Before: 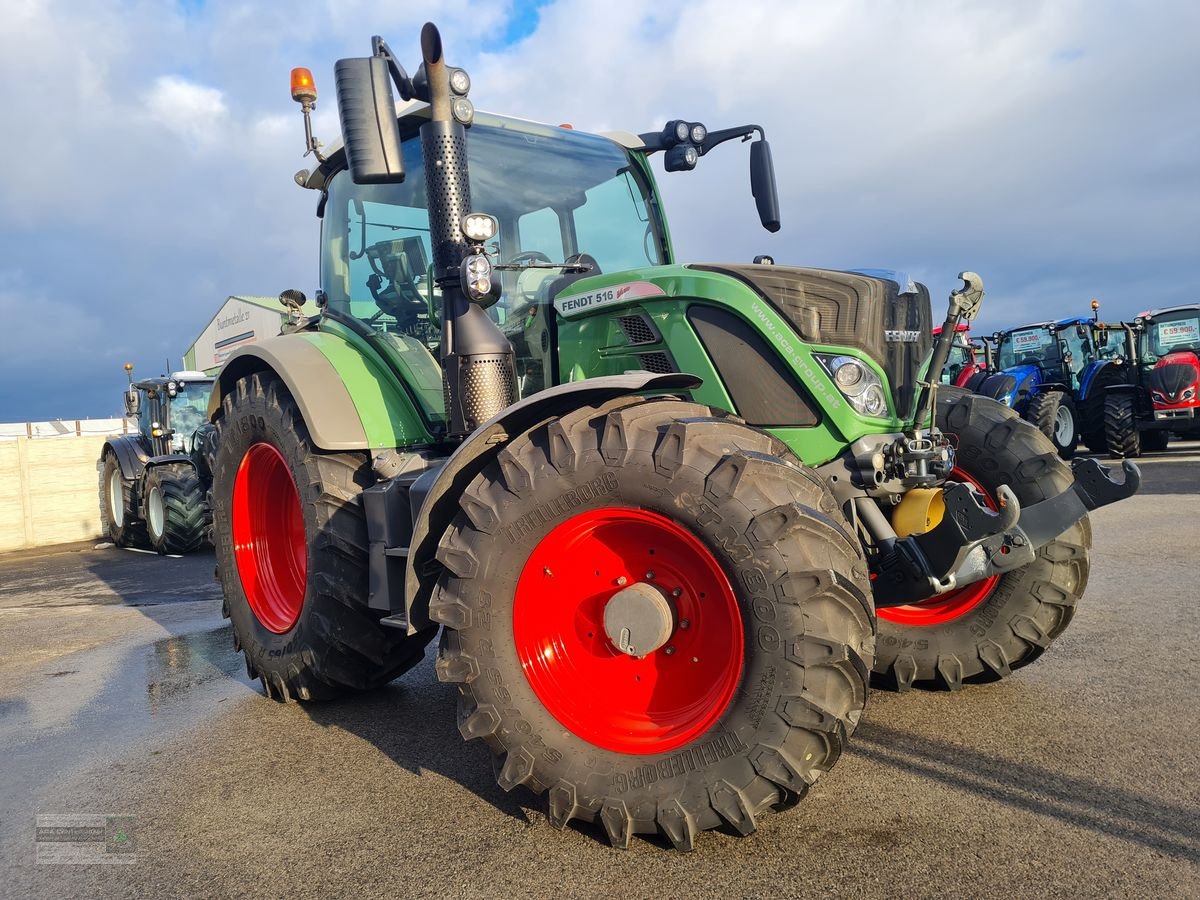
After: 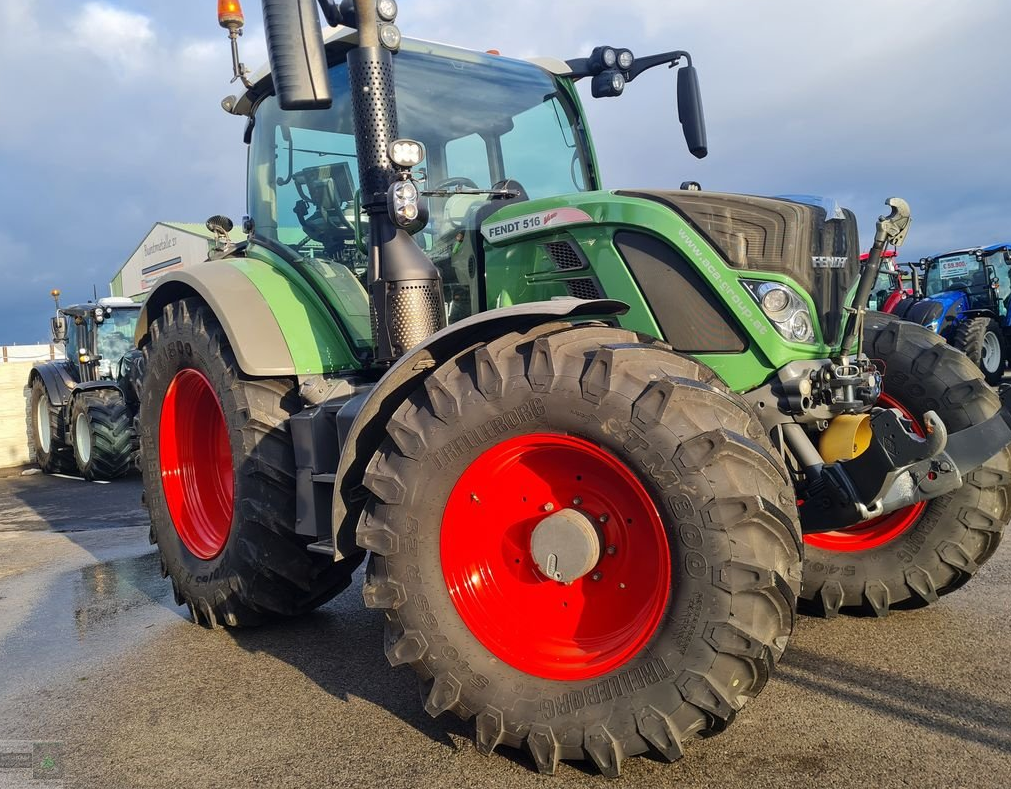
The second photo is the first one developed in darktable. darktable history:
crop: left 6.15%, top 8.228%, right 9.532%, bottom 4.094%
